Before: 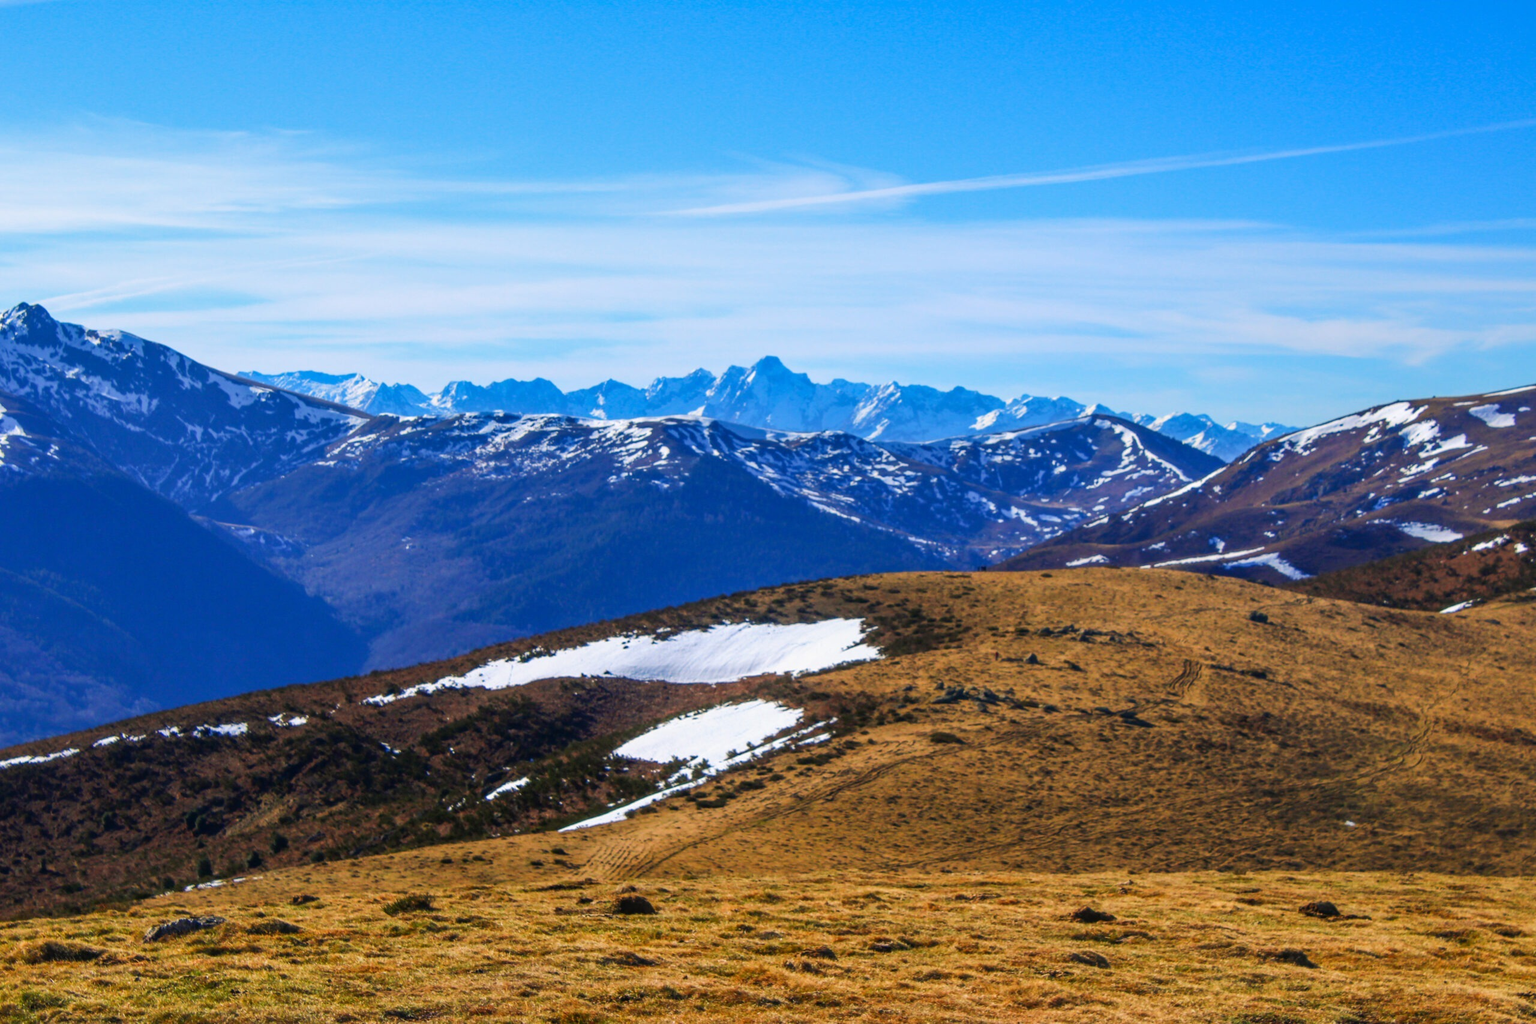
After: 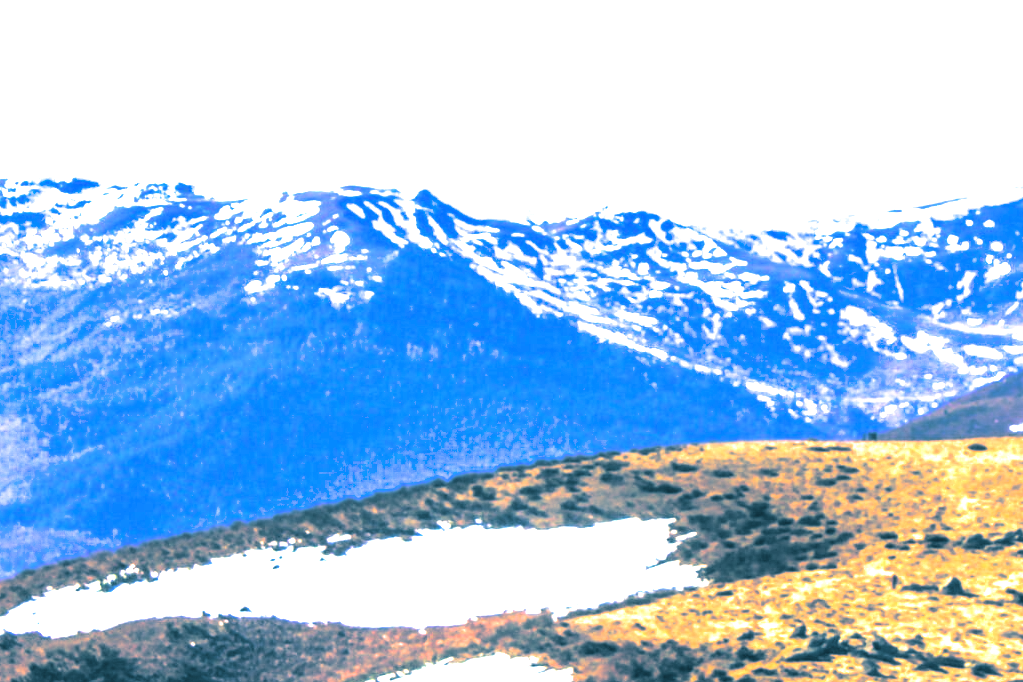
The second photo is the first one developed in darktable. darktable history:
crop: left 30%, top 30%, right 30%, bottom 30%
exposure: black level correction 0, exposure 1.625 EV, compensate exposure bias true, compensate highlight preservation false
white balance: emerald 1
split-toning: shadows › hue 212.4°, balance -70
